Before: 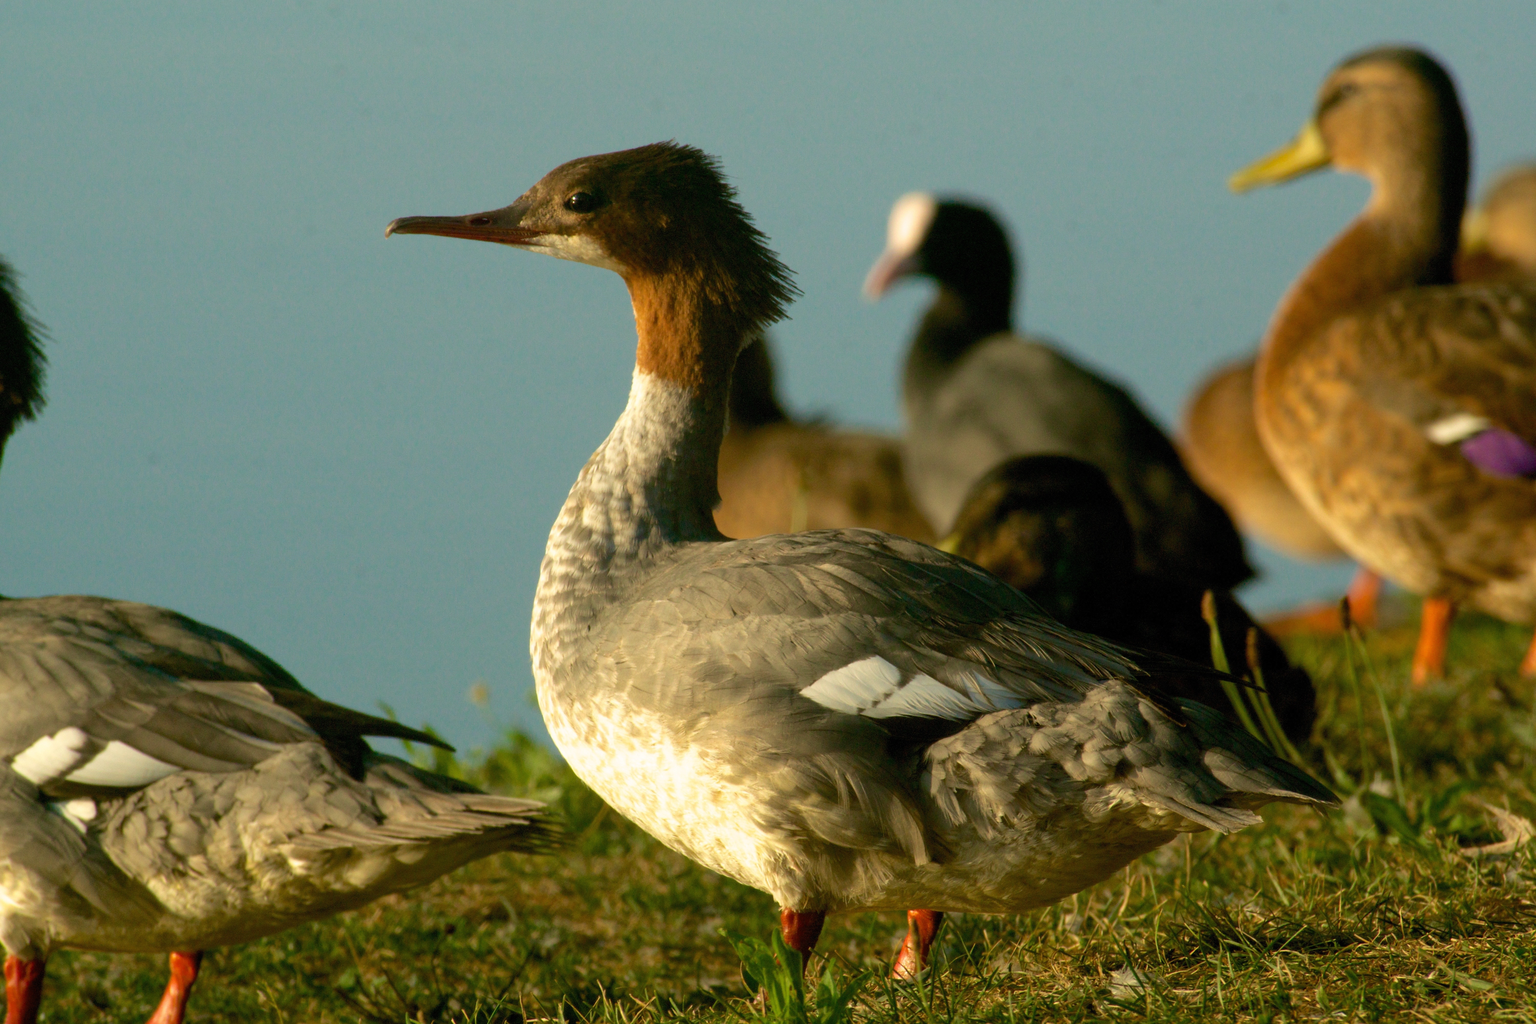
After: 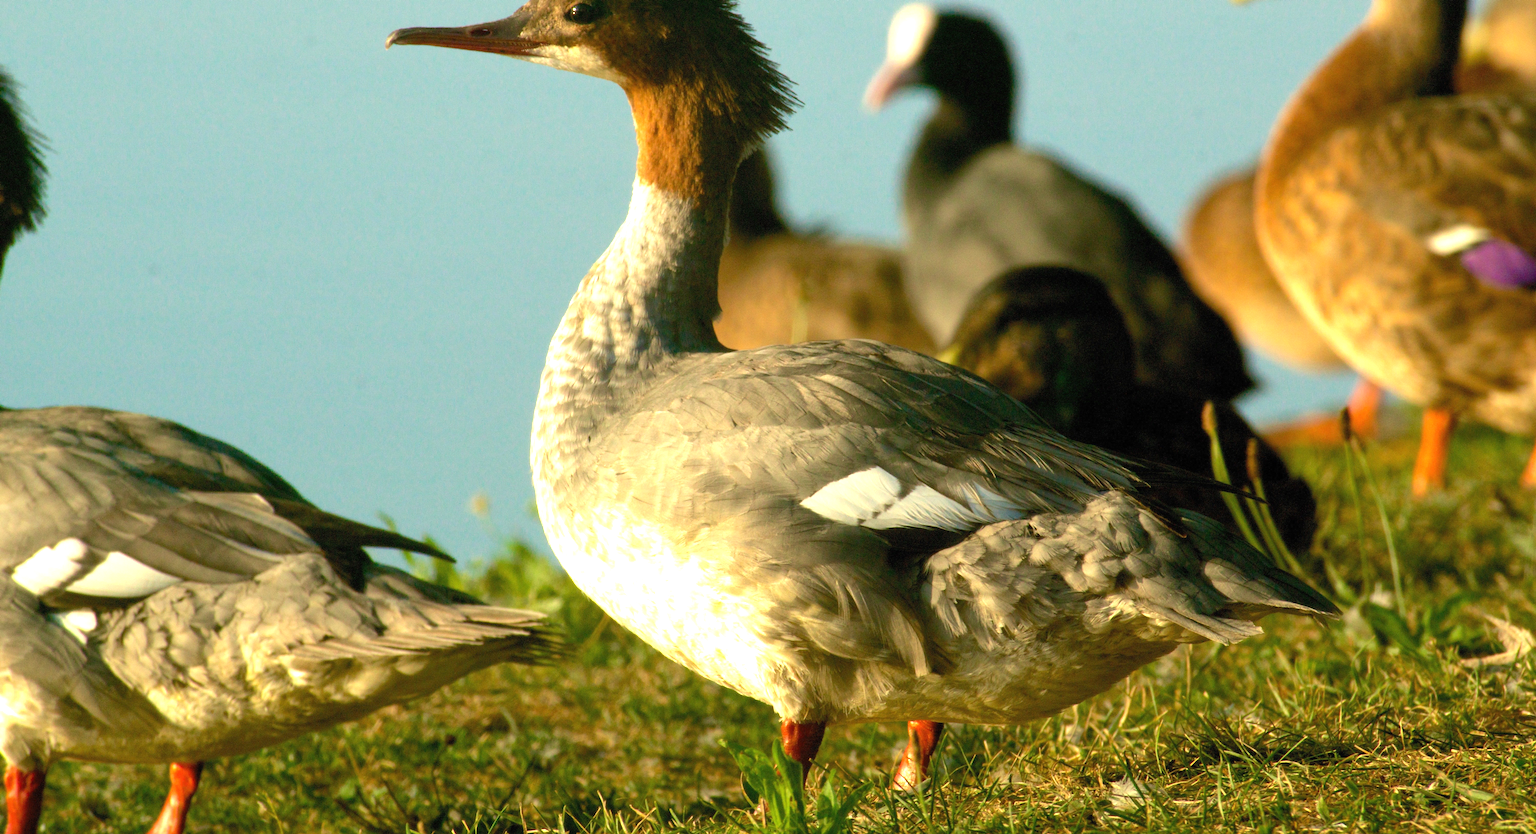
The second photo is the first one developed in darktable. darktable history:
exposure: black level correction 0, exposure 1 EV, compensate exposure bias true, compensate highlight preservation false
tone equalizer: on, module defaults
crop and rotate: top 18.507%
